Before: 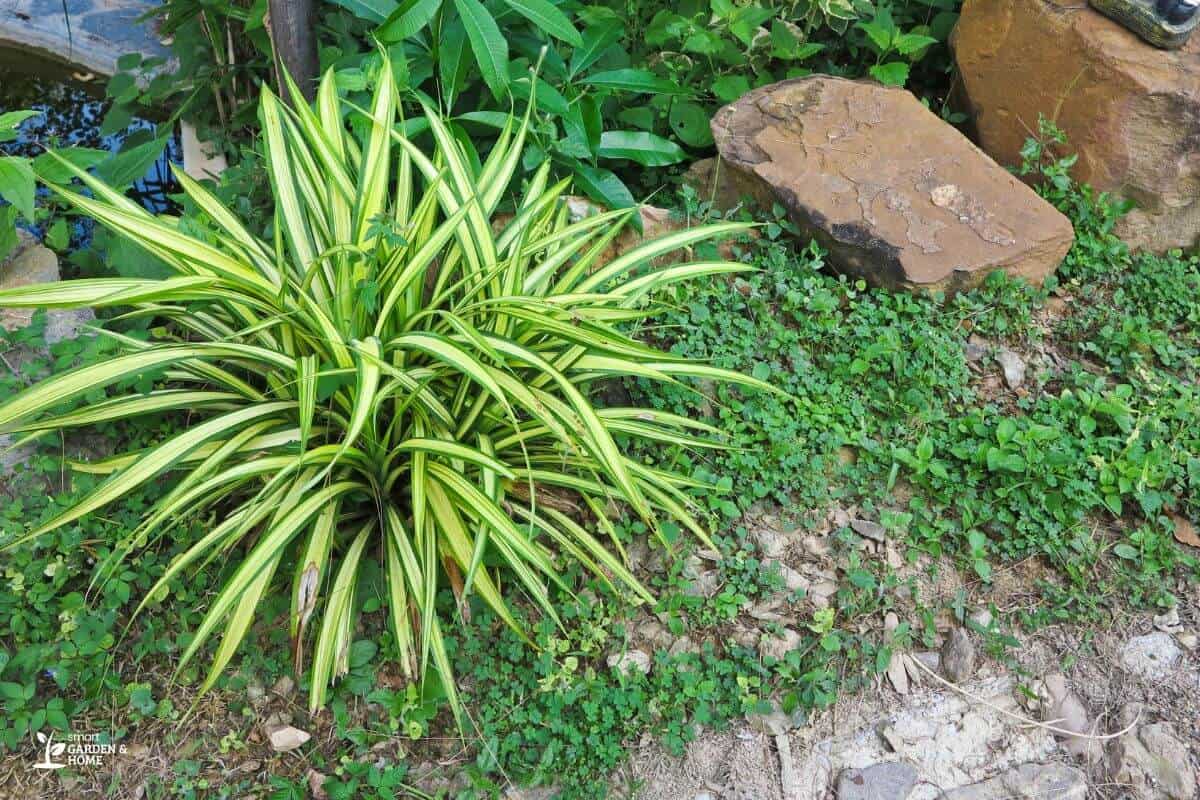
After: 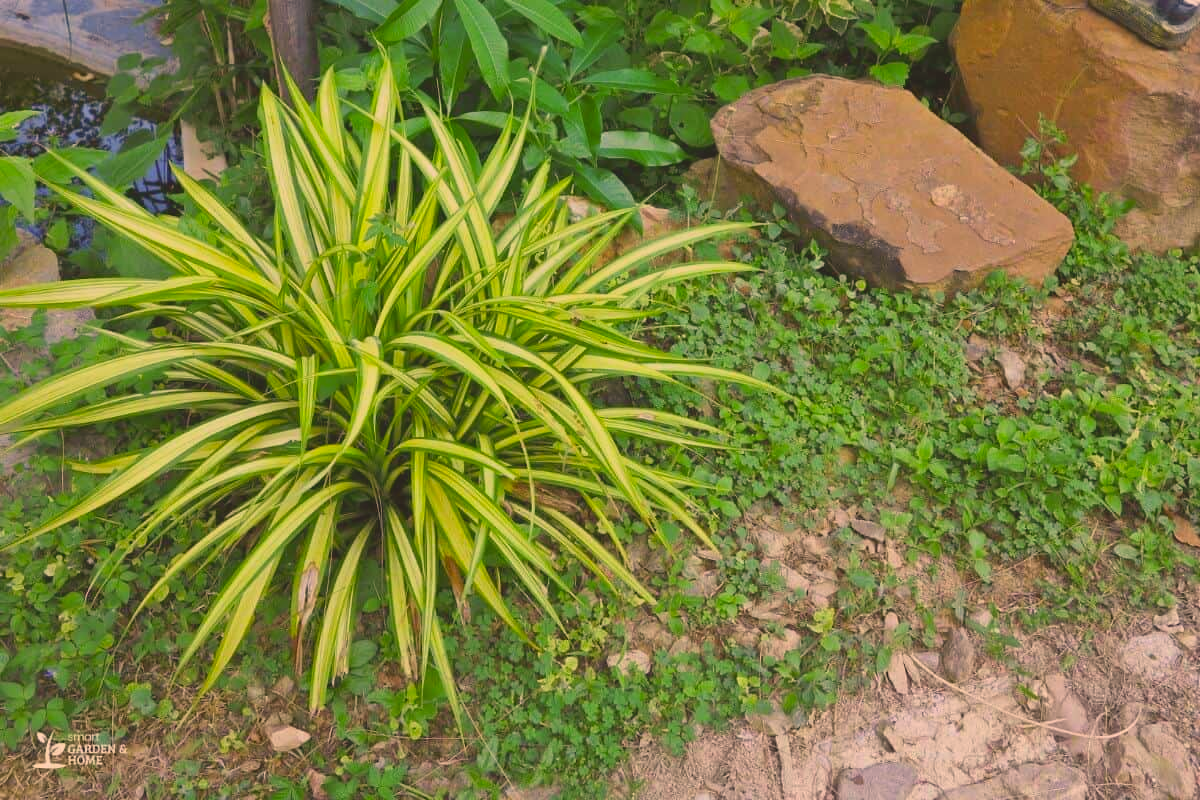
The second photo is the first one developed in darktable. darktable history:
bloom: size 3%, threshold 100%, strength 0%
color correction: highlights a* 15, highlights b* 31.55
local contrast: detail 69%
color calibration: illuminant as shot in camera, x 0.358, y 0.373, temperature 4628.91 K
shadows and highlights: highlights color adjustment 0%, low approximation 0.01, soften with gaussian
